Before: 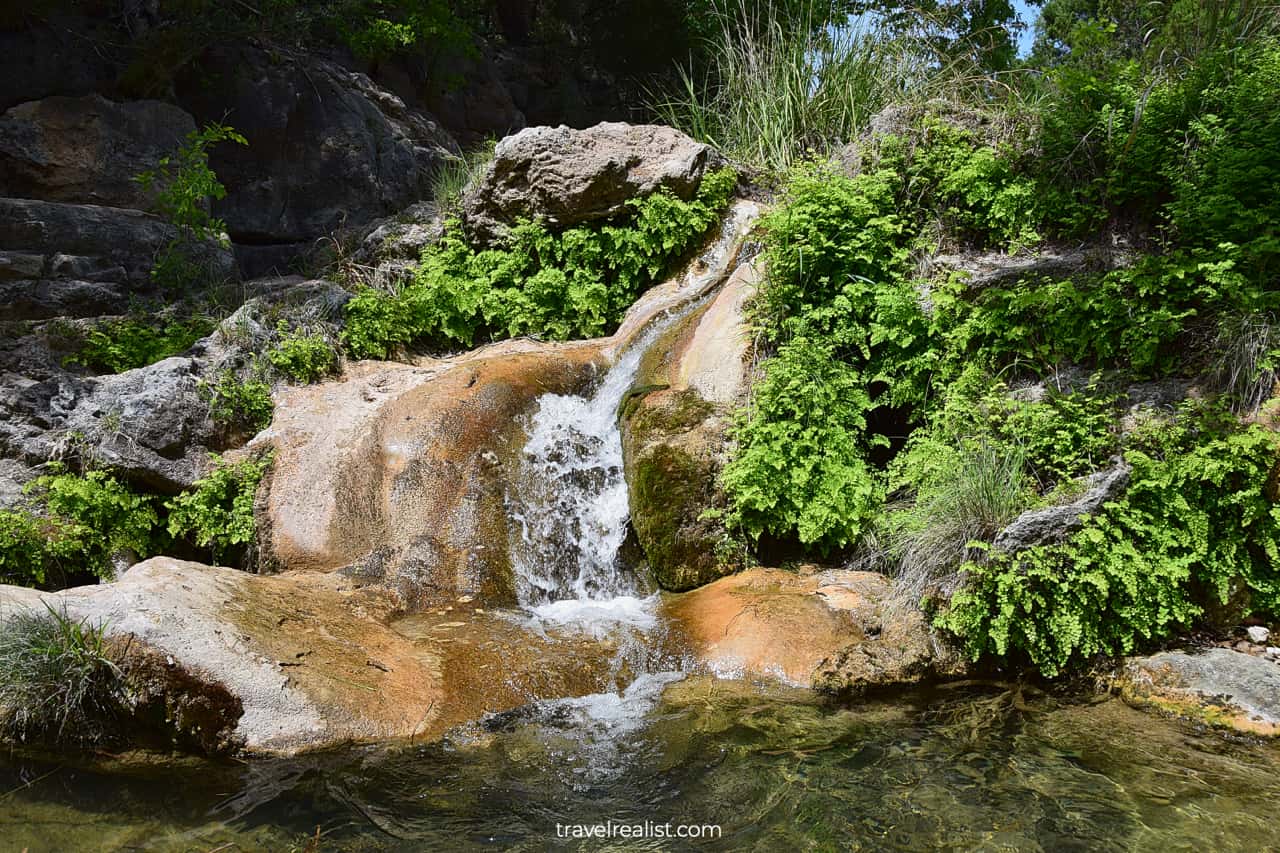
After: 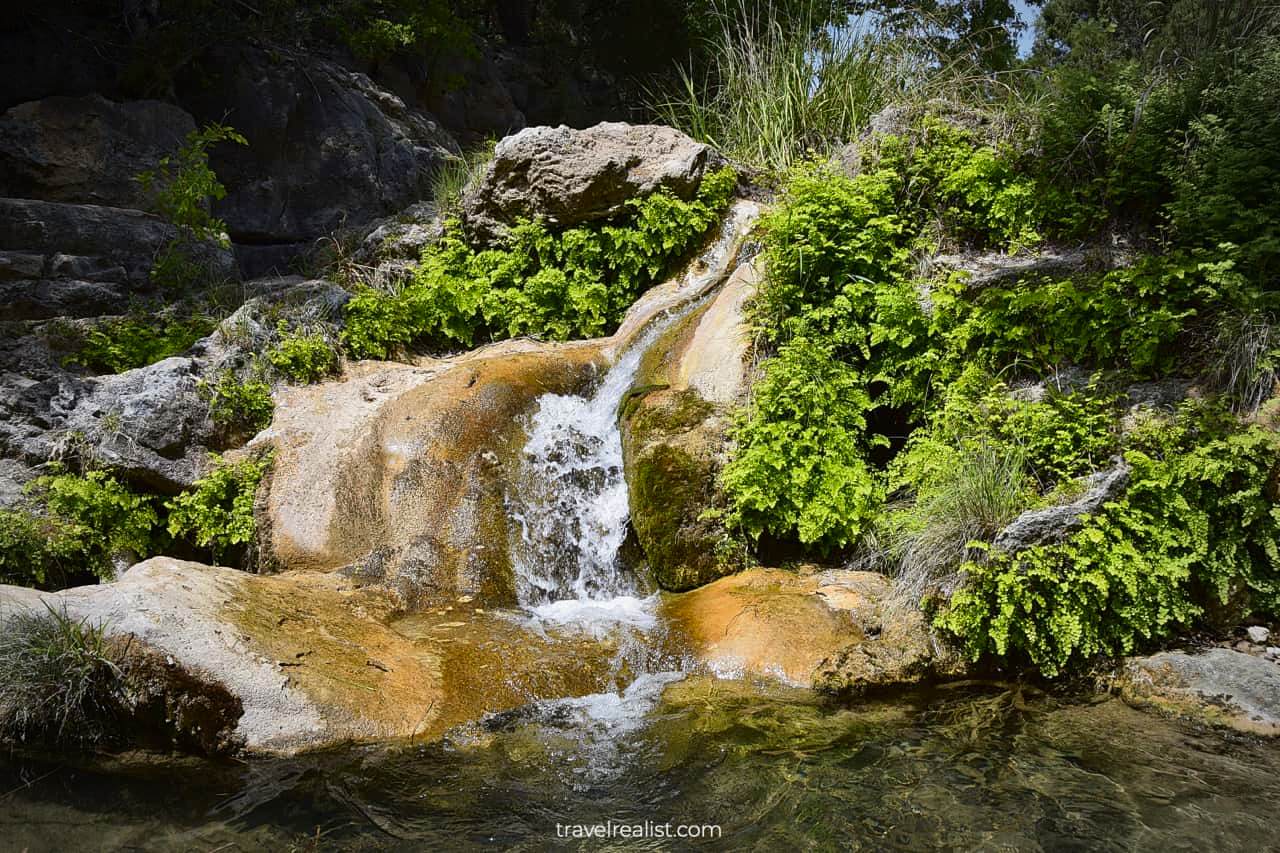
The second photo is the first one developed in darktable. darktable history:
vignetting: automatic ratio true
color contrast: green-magenta contrast 0.85, blue-yellow contrast 1.25, unbound 0
